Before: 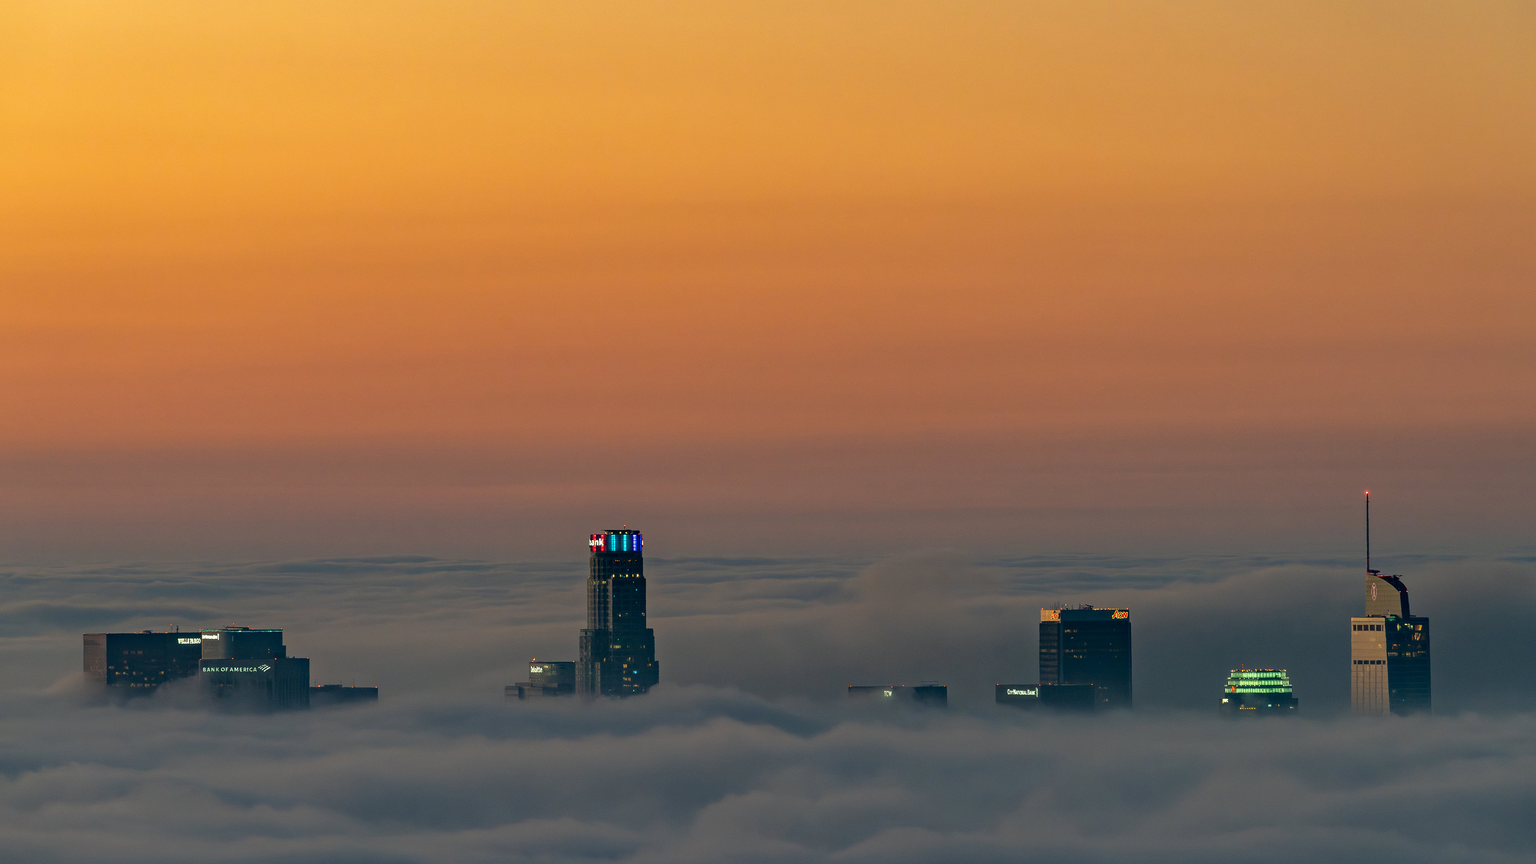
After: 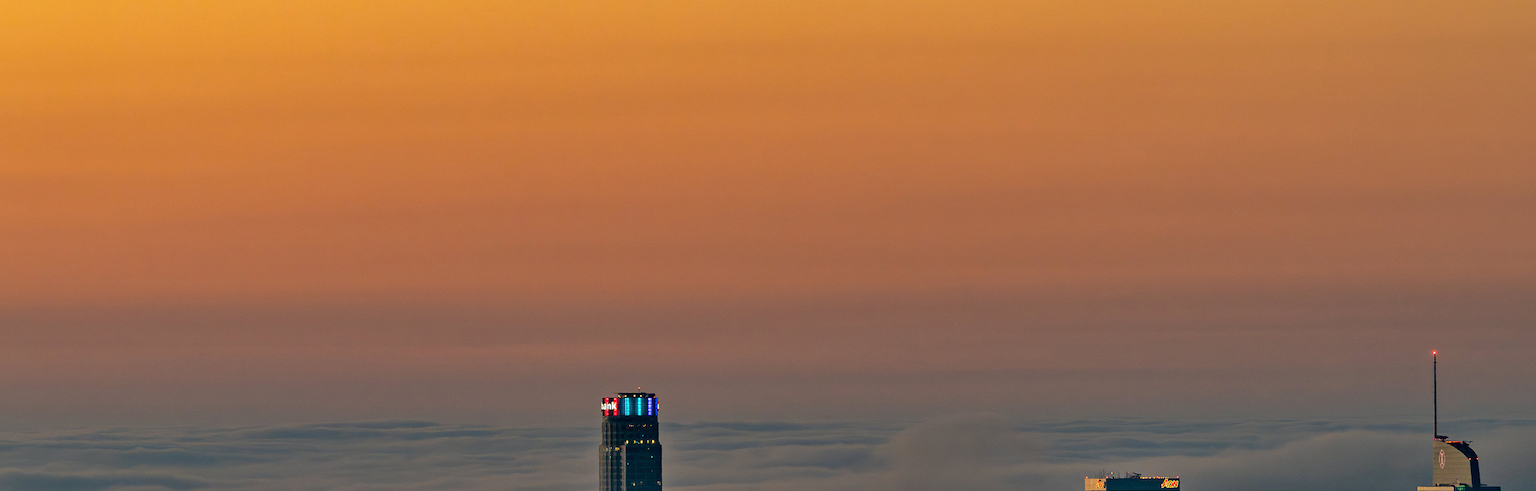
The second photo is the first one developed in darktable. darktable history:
crop: left 1.853%, top 18.965%, right 4.793%, bottom 27.949%
shadows and highlights: shadows 52.05, highlights -28.72, soften with gaussian
